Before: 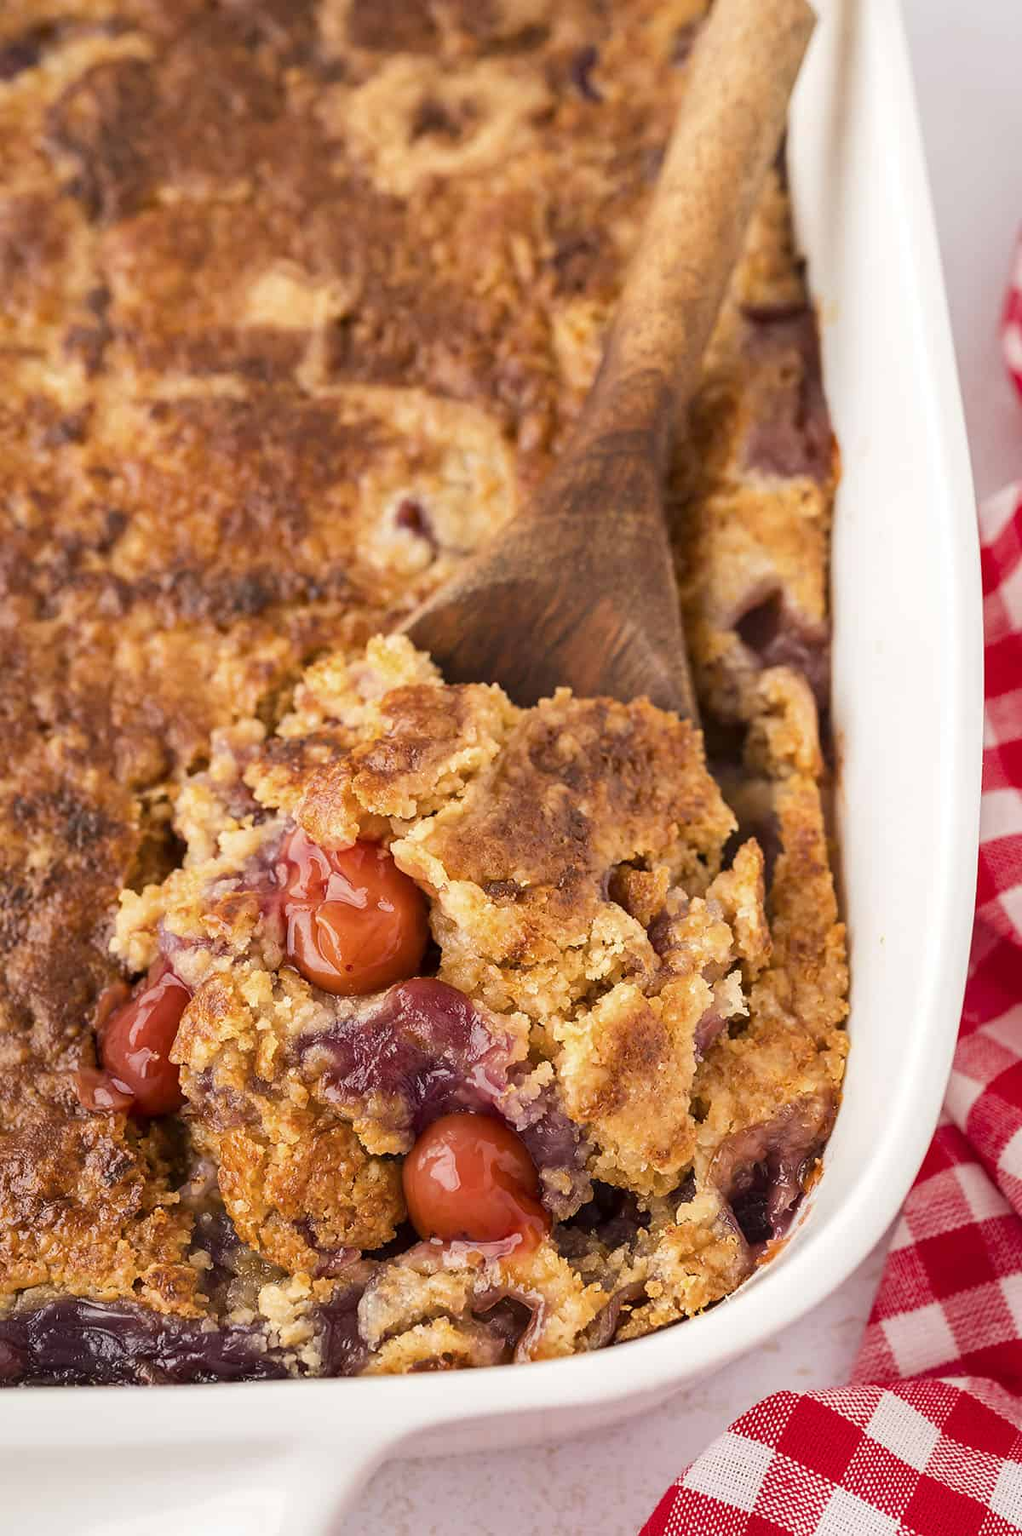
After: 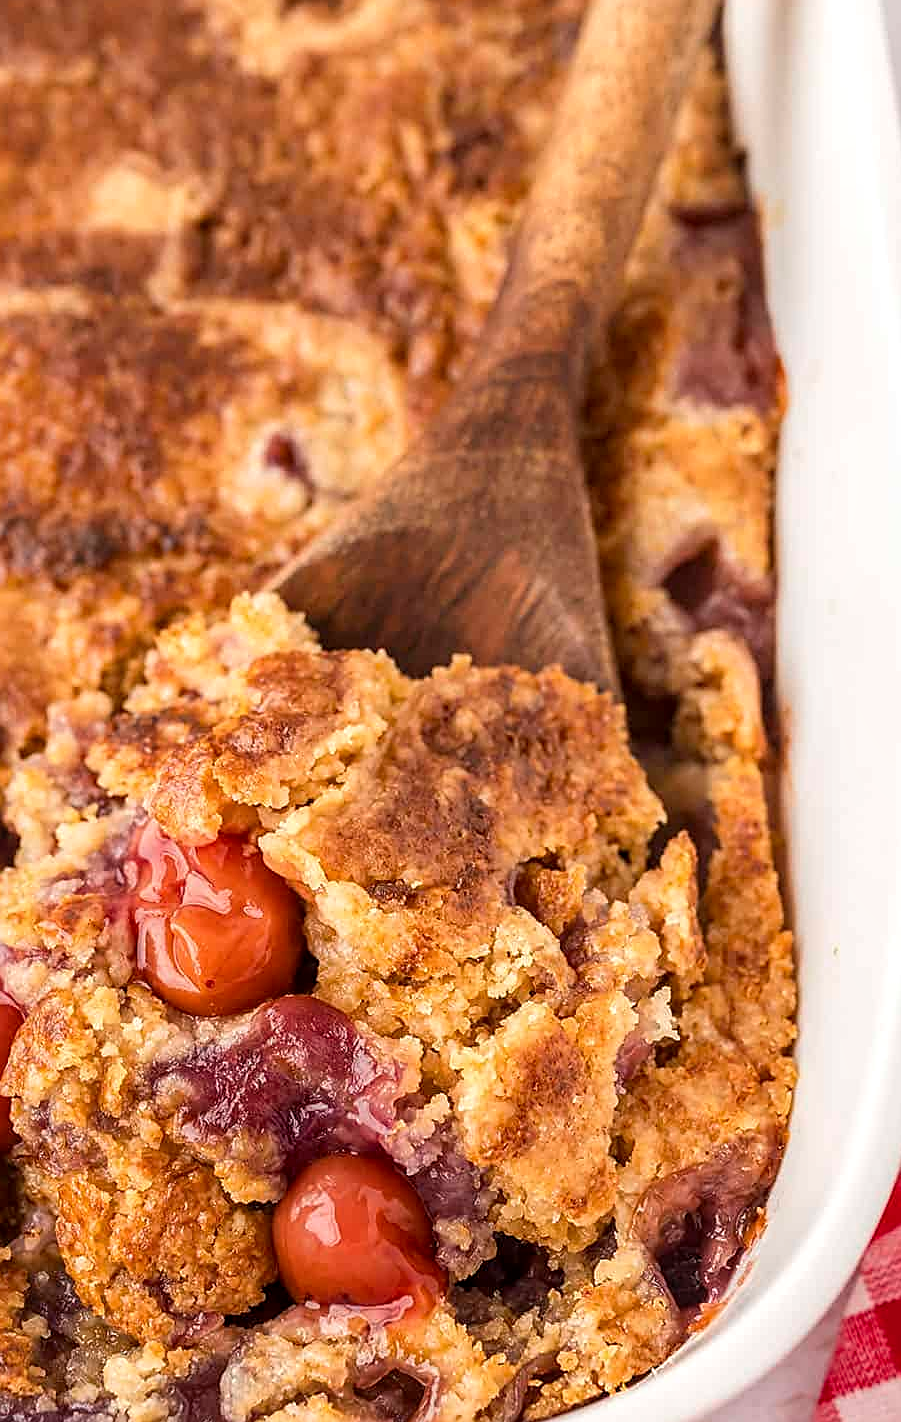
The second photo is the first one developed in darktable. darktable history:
local contrast: on, module defaults
crop: left 16.713%, top 8.504%, right 8.197%, bottom 12.639%
tone equalizer: on, module defaults
sharpen: on, module defaults
